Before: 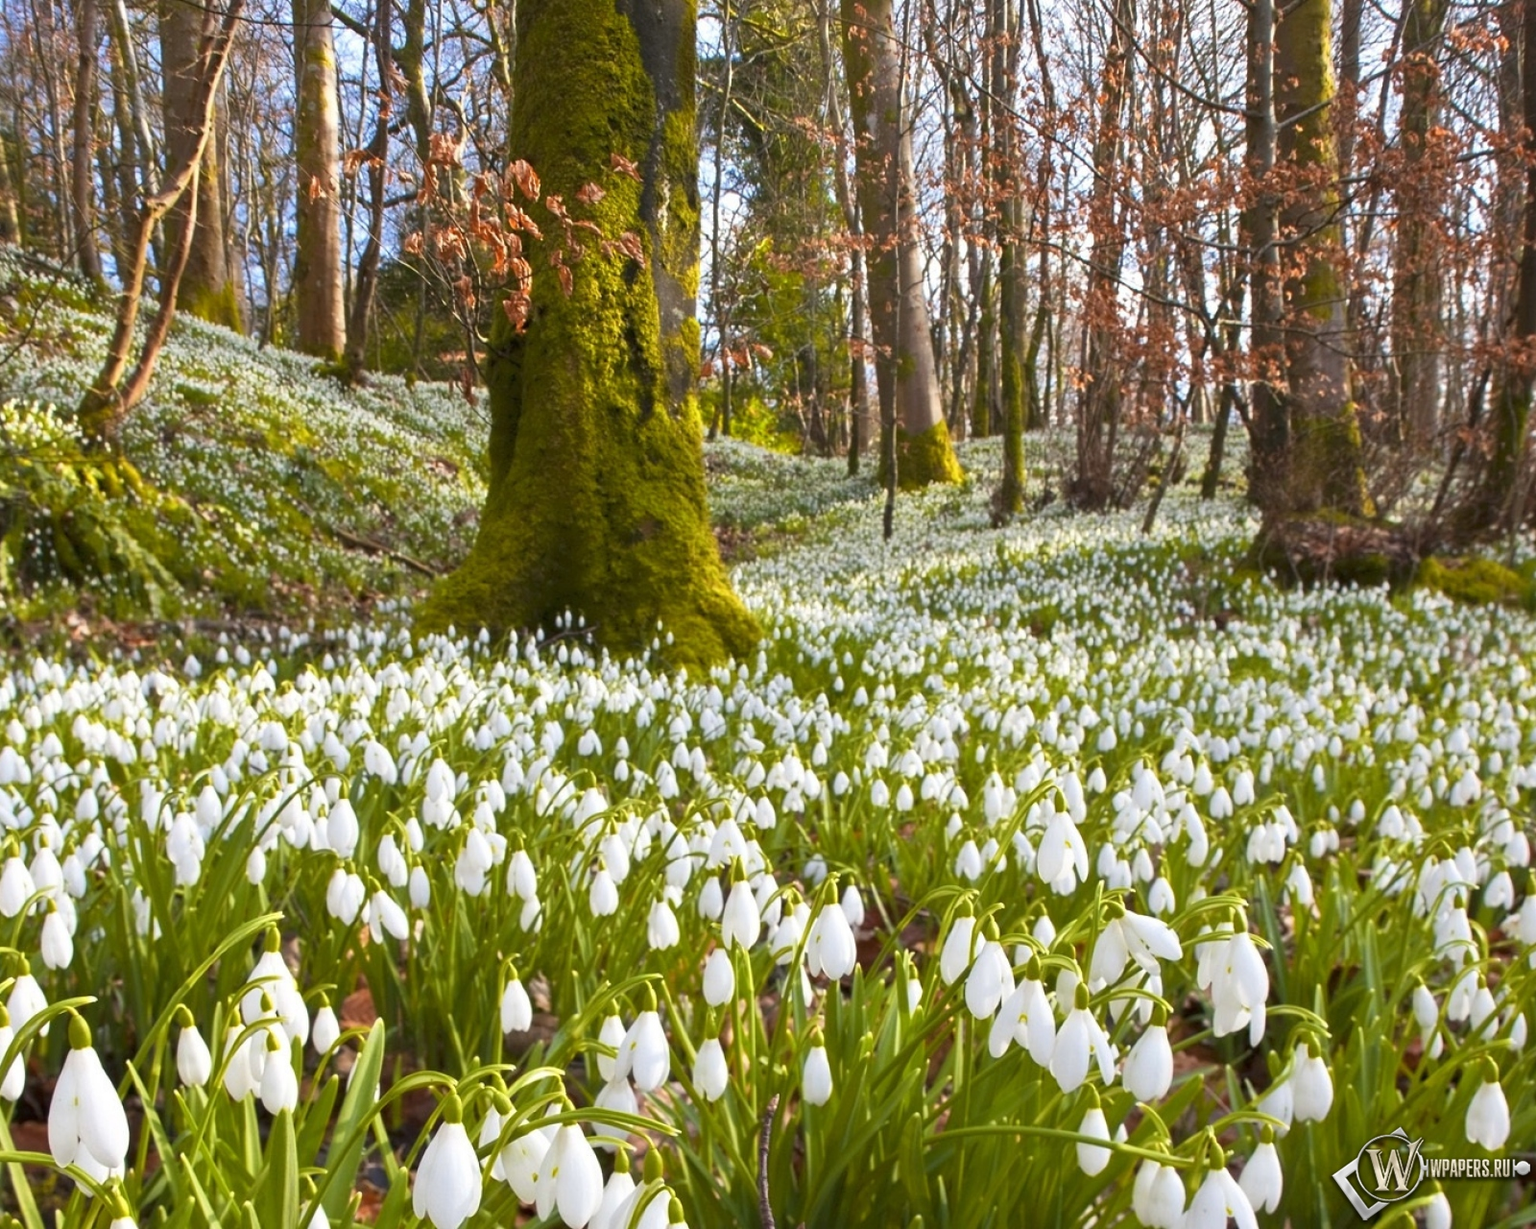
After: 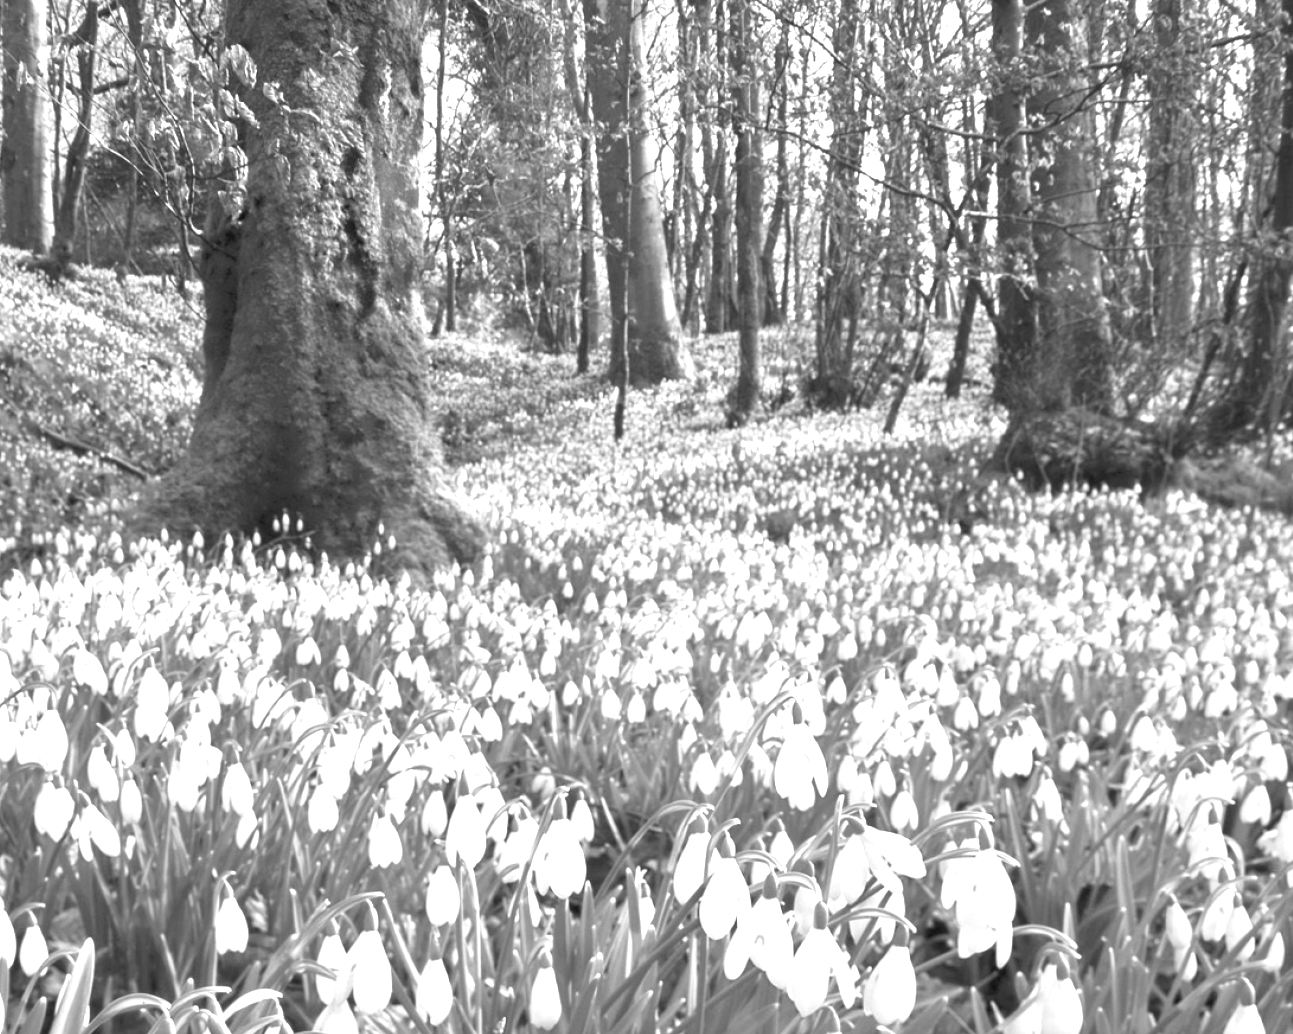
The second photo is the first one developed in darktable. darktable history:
crop: left 19.159%, top 9.58%, bottom 9.58%
exposure: exposure 1 EV, compensate highlight preservation false
monochrome: a 73.58, b 64.21
